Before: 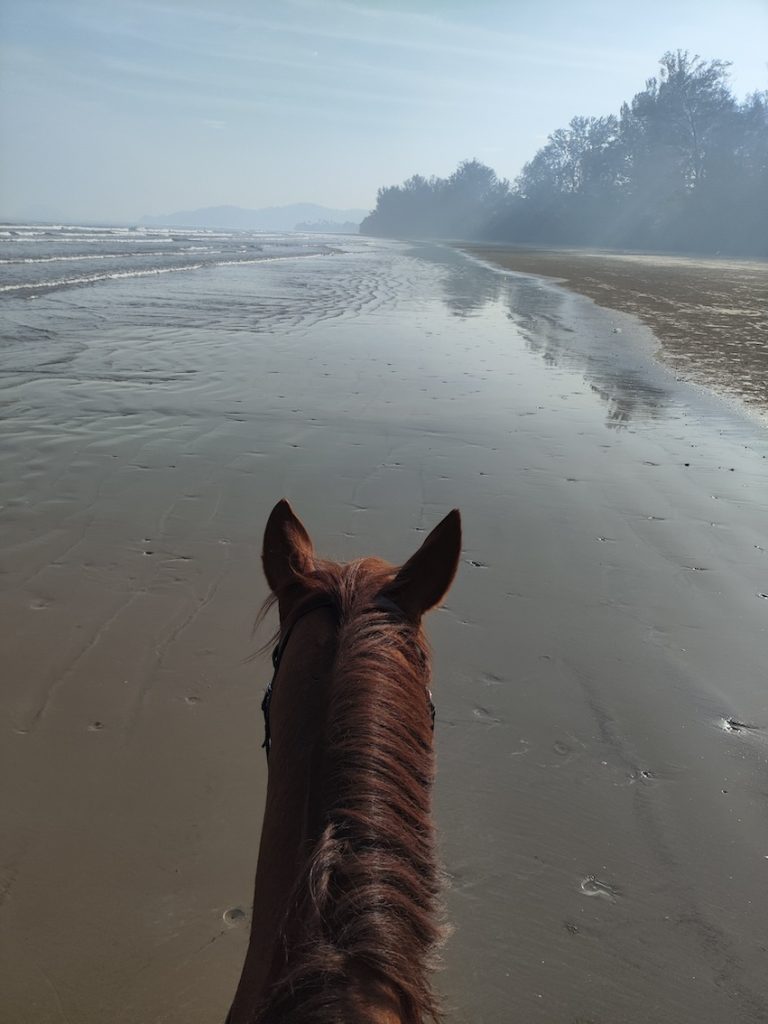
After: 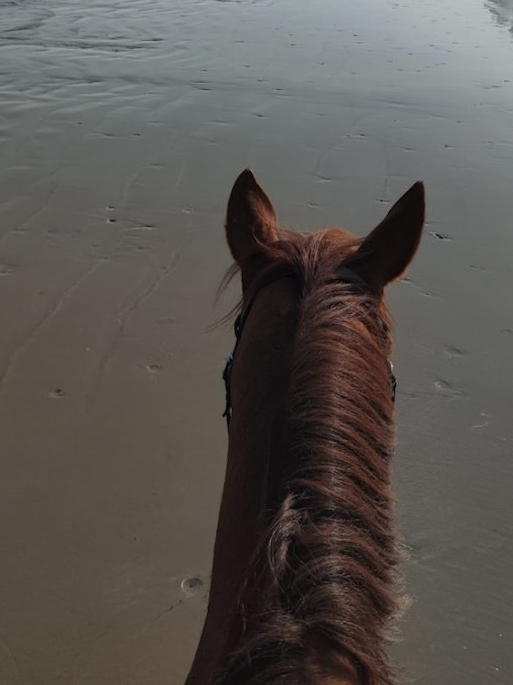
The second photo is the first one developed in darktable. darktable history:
exposure: exposure -0.153 EV, compensate highlight preservation false
shadows and highlights: shadows 25, highlights -25
crop and rotate: angle -0.82°, left 3.85%, top 31.828%, right 27.992%
